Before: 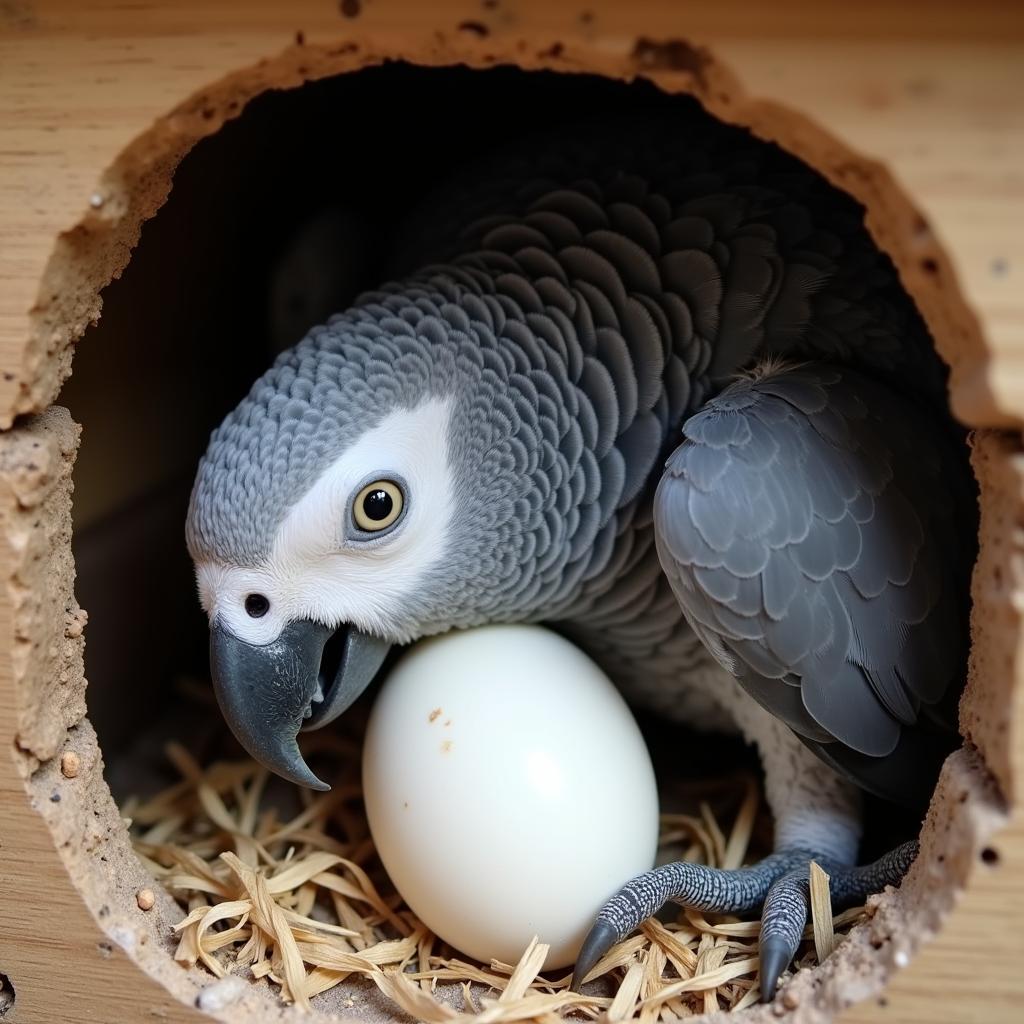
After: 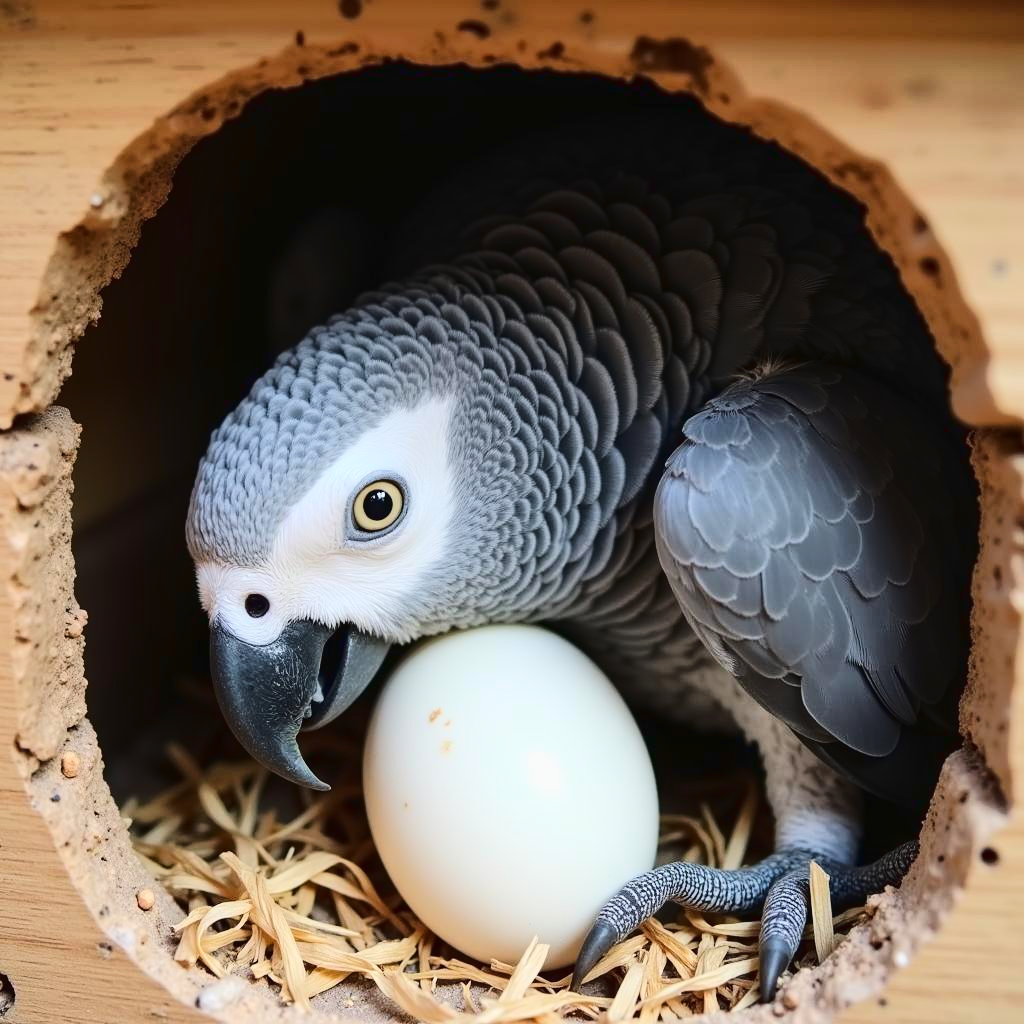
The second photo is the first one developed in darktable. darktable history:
local contrast: highlights 100%, shadows 102%, detail 119%, midtone range 0.2
tone curve: curves: ch0 [(0, 0.032) (0.094, 0.08) (0.265, 0.208) (0.41, 0.417) (0.498, 0.496) (0.638, 0.673) (0.845, 0.828) (0.994, 0.964)]; ch1 [(0, 0) (0.161, 0.092) (0.37, 0.302) (0.417, 0.434) (0.492, 0.502) (0.576, 0.589) (0.644, 0.638) (0.725, 0.765) (1, 1)]; ch2 [(0, 0) (0.352, 0.403) (0.45, 0.469) (0.521, 0.515) (0.55, 0.528) (0.589, 0.576) (1, 1)], color space Lab, linked channels, preserve colors none
contrast brightness saturation: contrast 0.199, brightness 0.16, saturation 0.224
